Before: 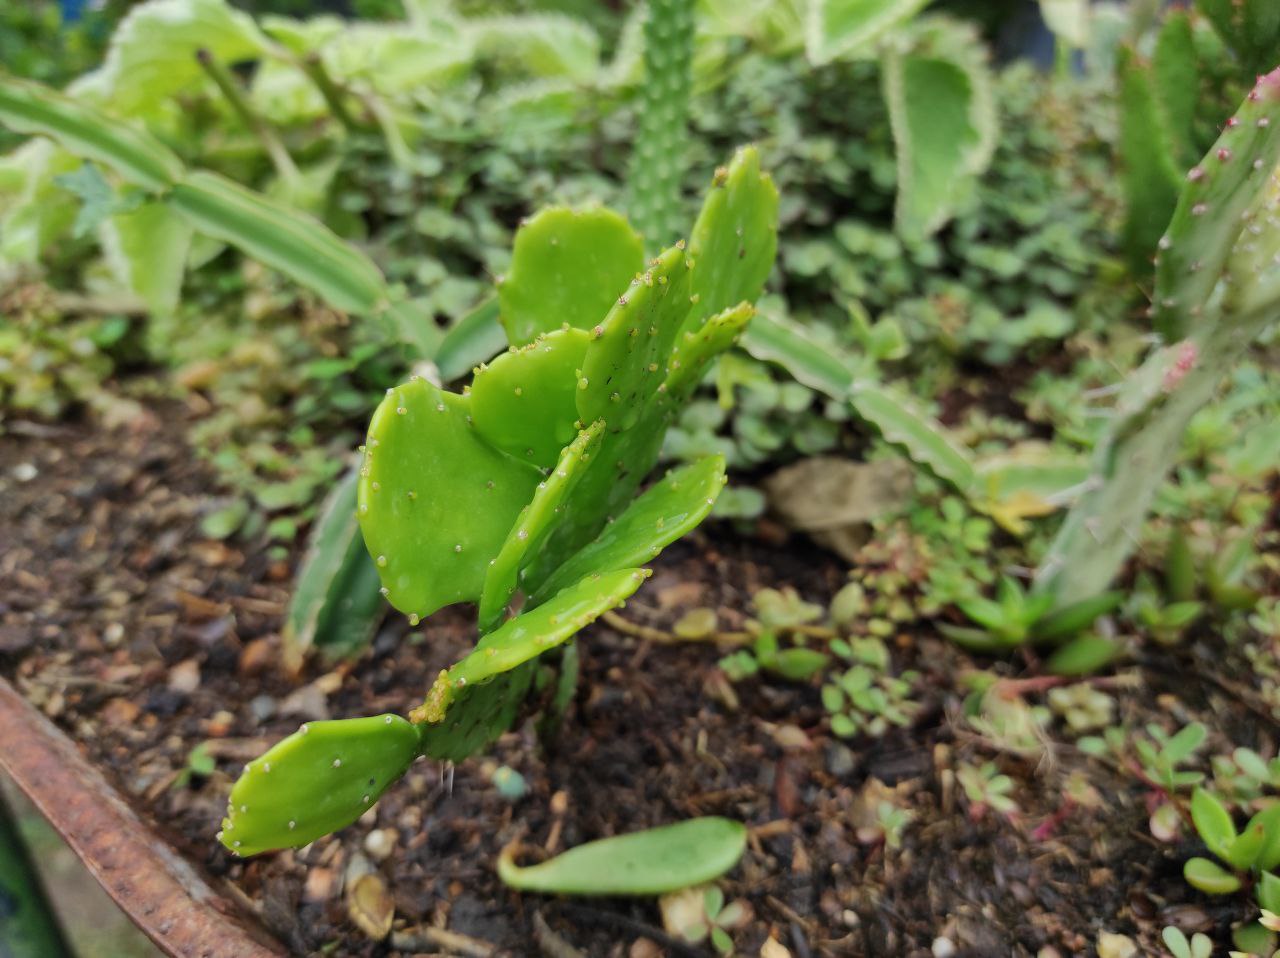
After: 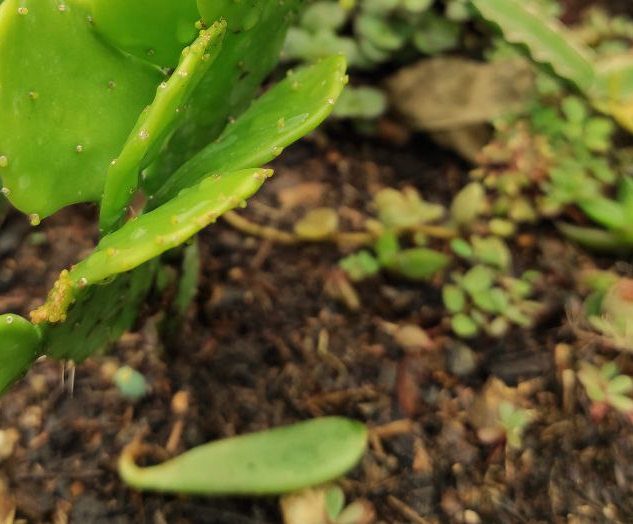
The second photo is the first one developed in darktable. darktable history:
white balance: red 1.08, blue 0.791
crop: left 29.672%, top 41.786%, right 20.851%, bottom 3.487%
